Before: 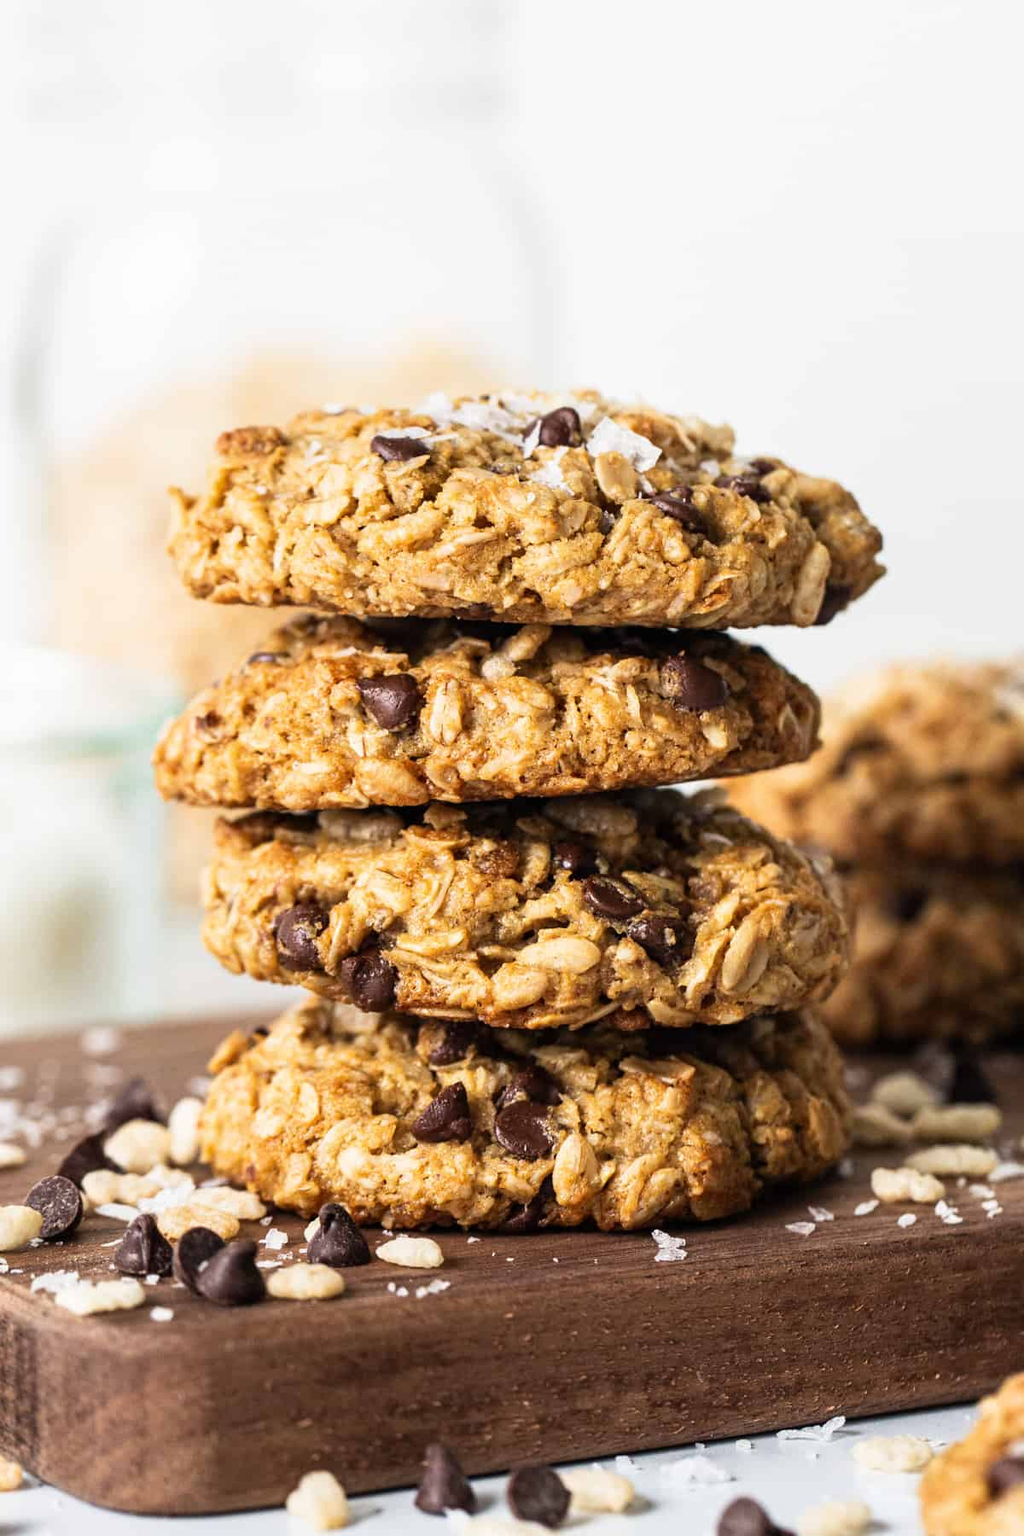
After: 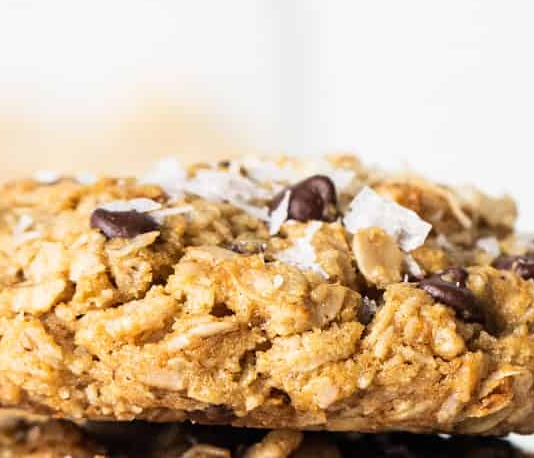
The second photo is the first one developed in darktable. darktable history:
crop: left 28.732%, top 16.805%, right 26.691%, bottom 57.704%
